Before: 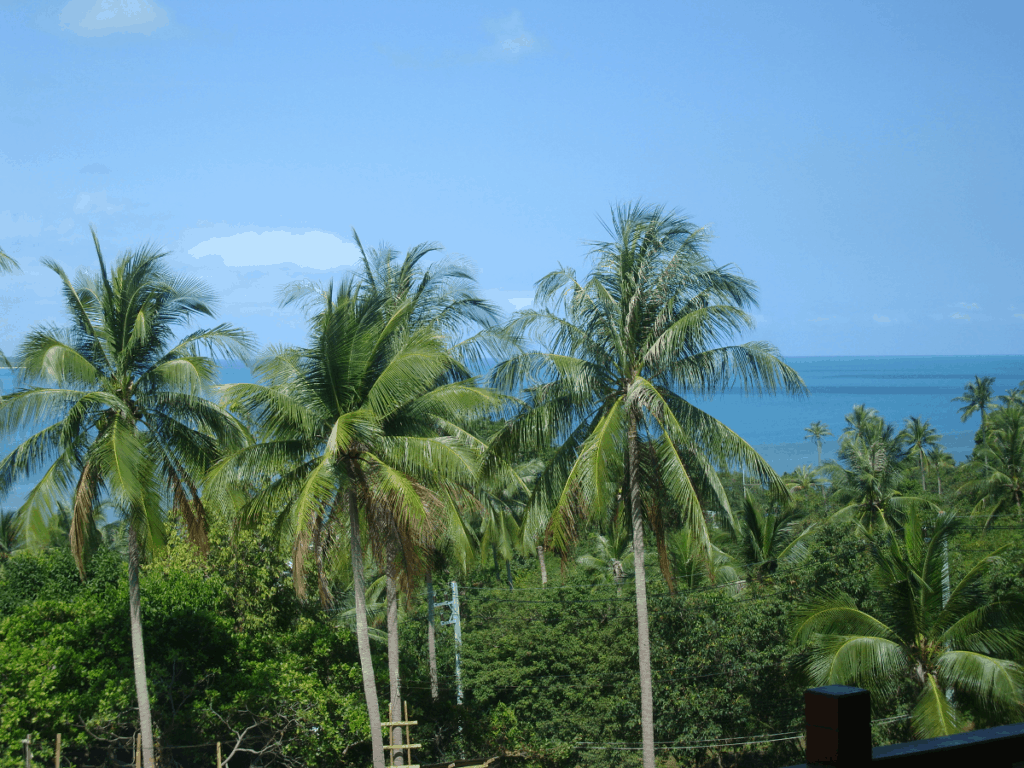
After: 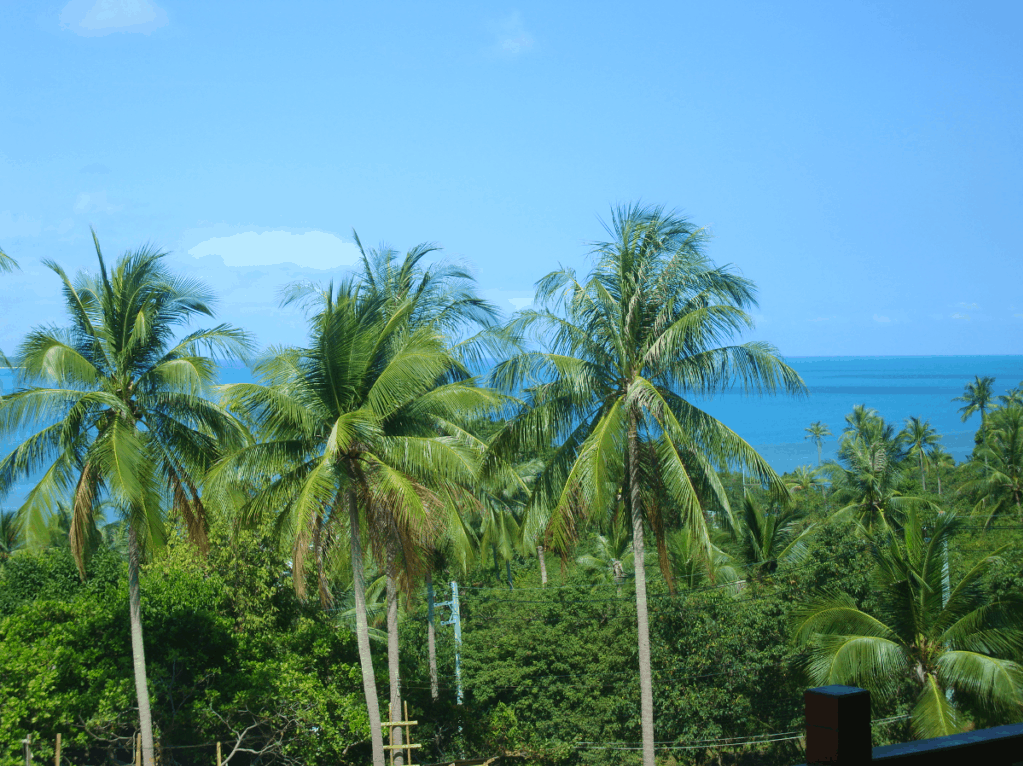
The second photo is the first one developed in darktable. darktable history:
contrast brightness saturation: contrast 0.07, brightness 0.08, saturation 0.18
velvia: on, module defaults
crop: top 0.05%, bottom 0.098%
white balance: red 0.986, blue 1.01
